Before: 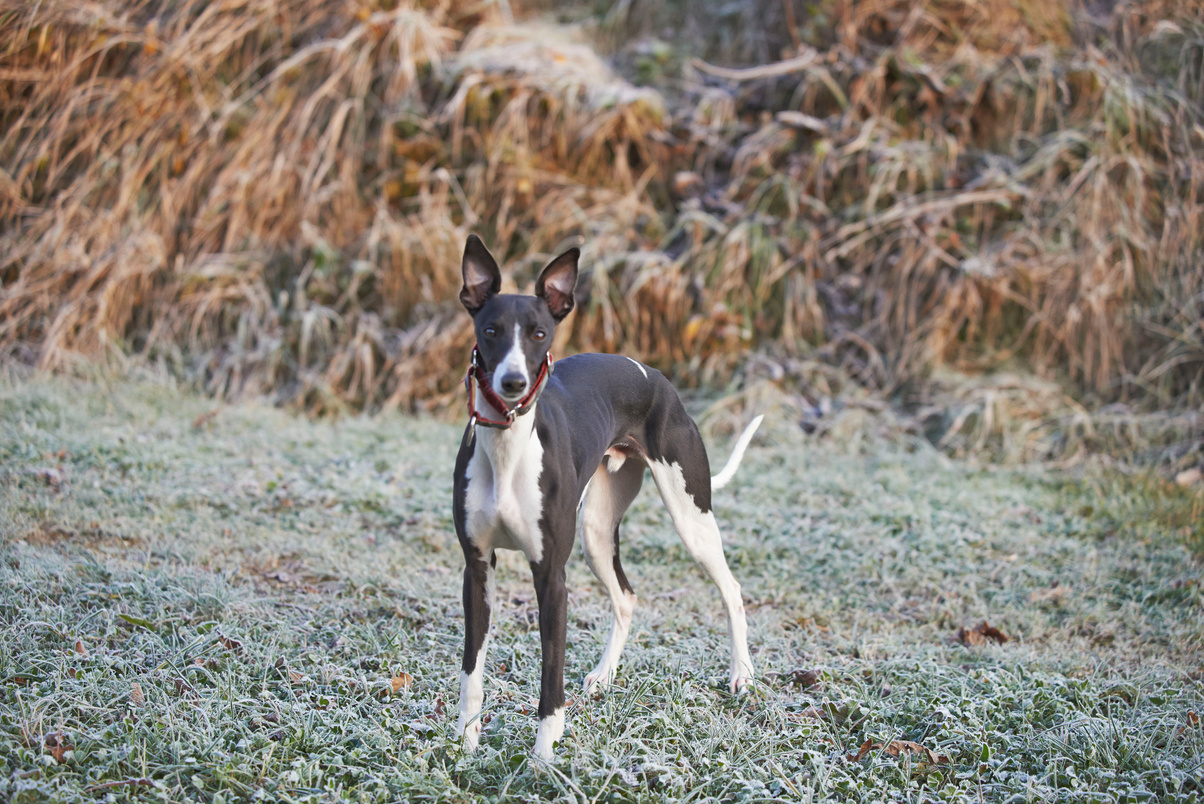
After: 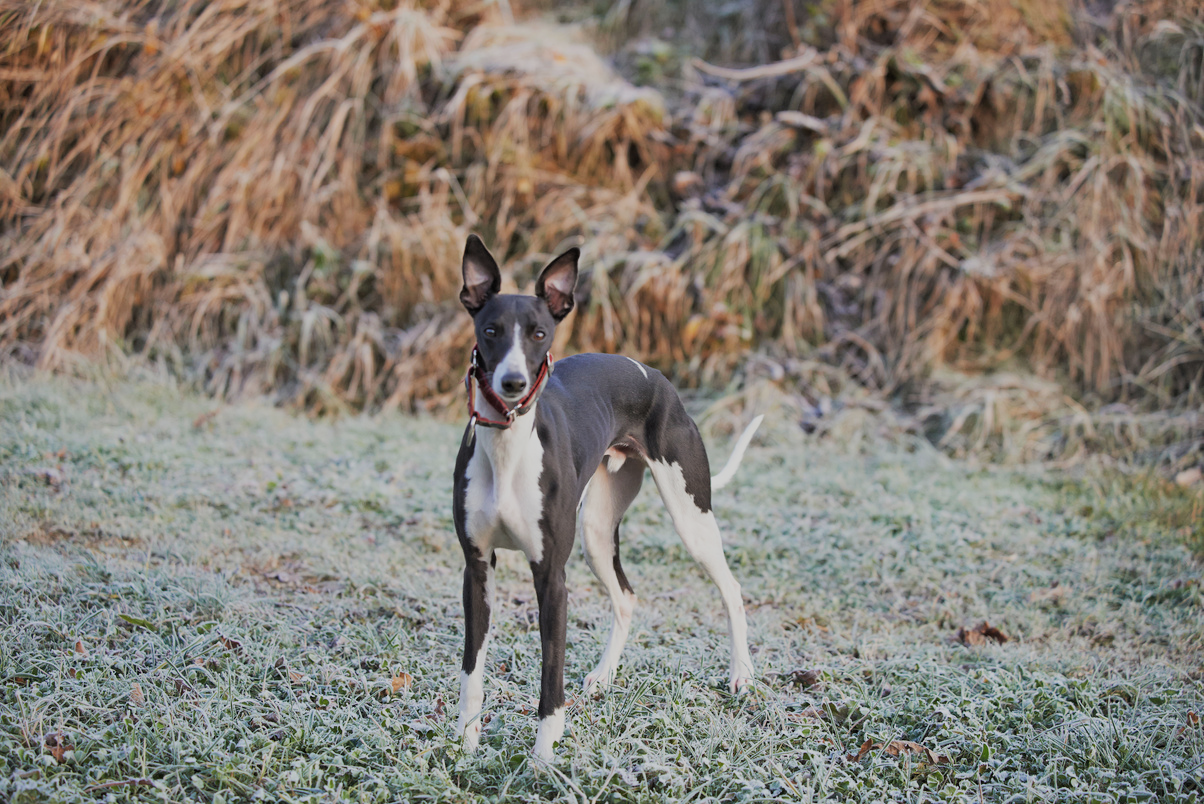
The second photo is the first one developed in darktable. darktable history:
filmic rgb: black relative exposure -7.65 EV, white relative exposure 4.56 EV, hardness 3.61, add noise in highlights 0.002, color science v3 (2019), use custom middle-gray values true, contrast in highlights soft
